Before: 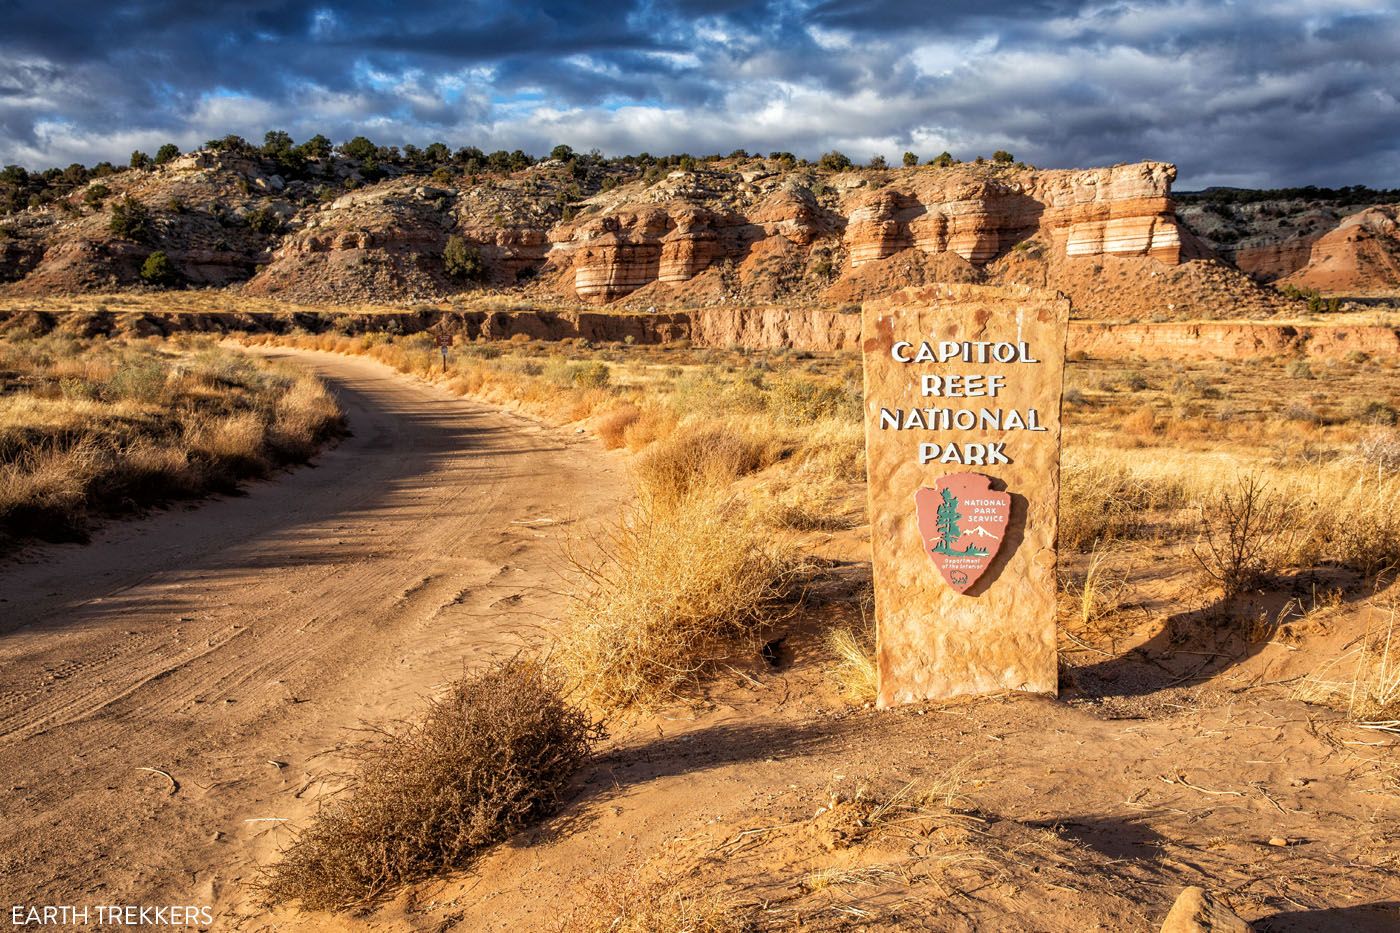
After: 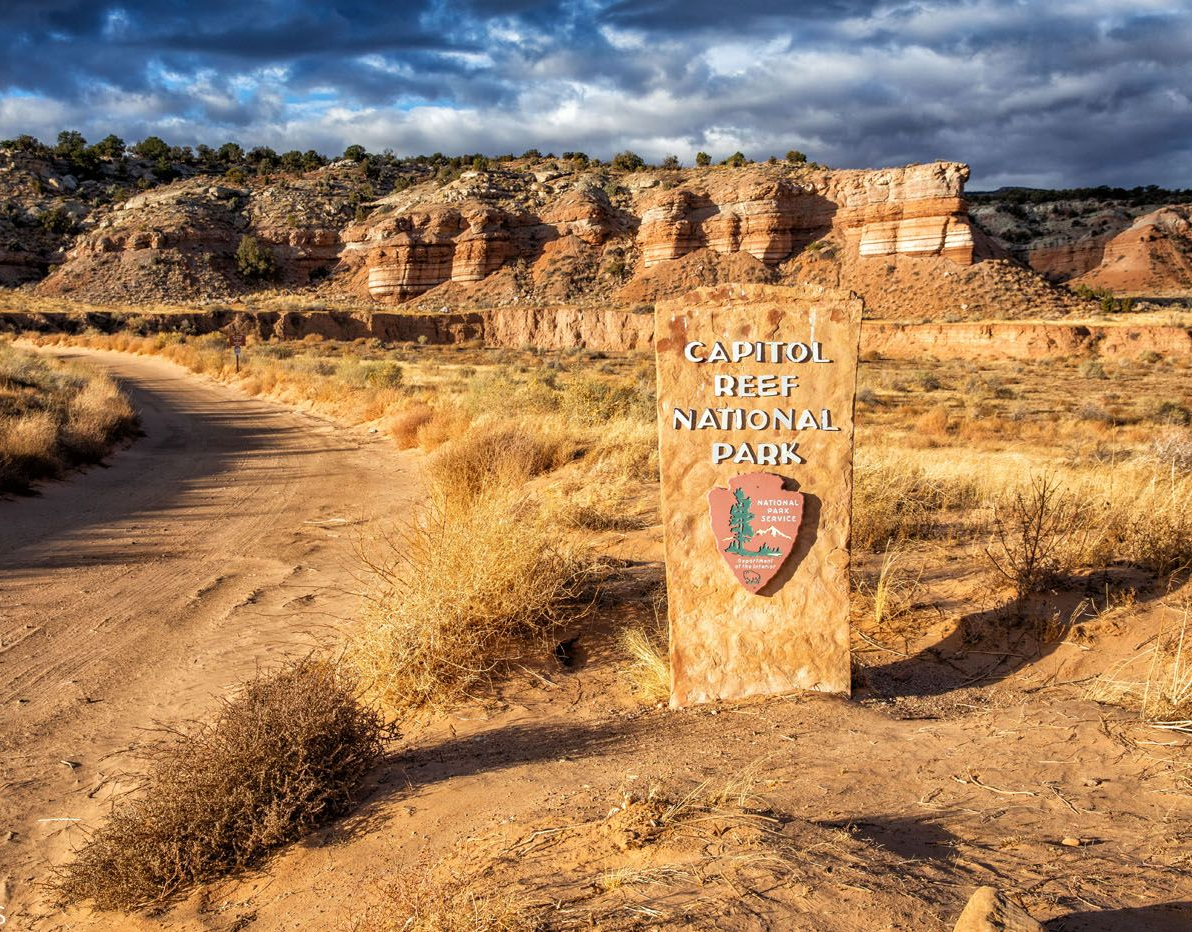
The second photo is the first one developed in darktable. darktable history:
crop and rotate: left 14.8%
